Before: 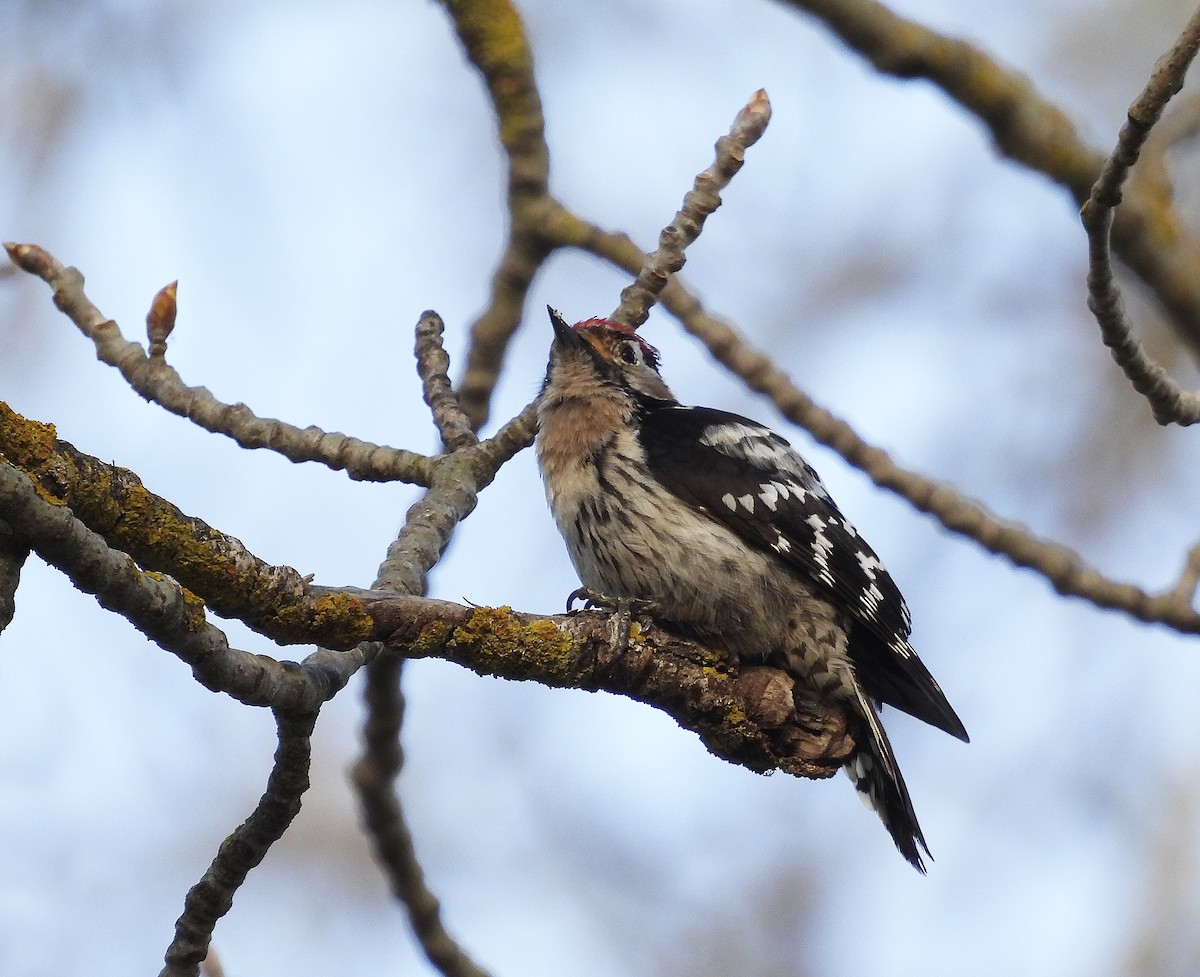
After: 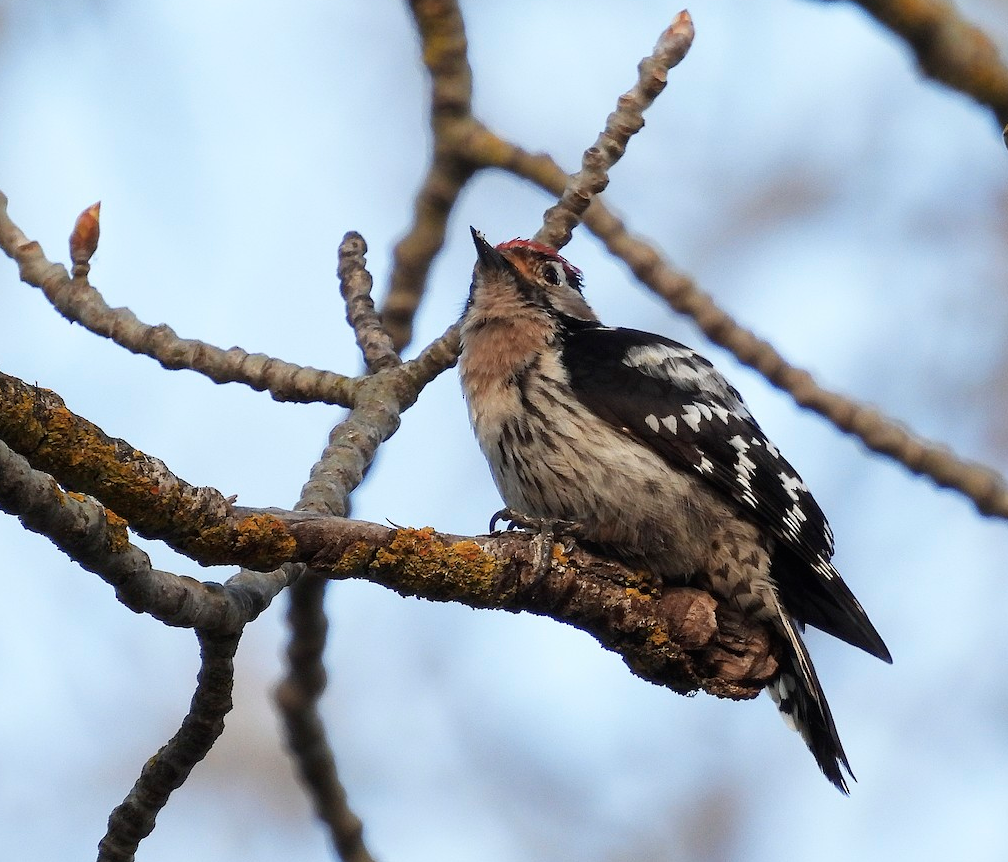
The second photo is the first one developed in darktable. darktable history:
color zones: curves: ch1 [(0, 0.455) (0.063, 0.455) (0.286, 0.495) (0.429, 0.5) (0.571, 0.5) (0.714, 0.5) (0.857, 0.5) (1, 0.455)]; ch2 [(0, 0.532) (0.063, 0.521) (0.233, 0.447) (0.429, 0.489) (0.571, 0.5) (0.714, 0.5) (0.857, 0.5) (1, 0.532)]
crop: left 6.446%, top 8.188%, right 9.538%, bottom 3.548%
